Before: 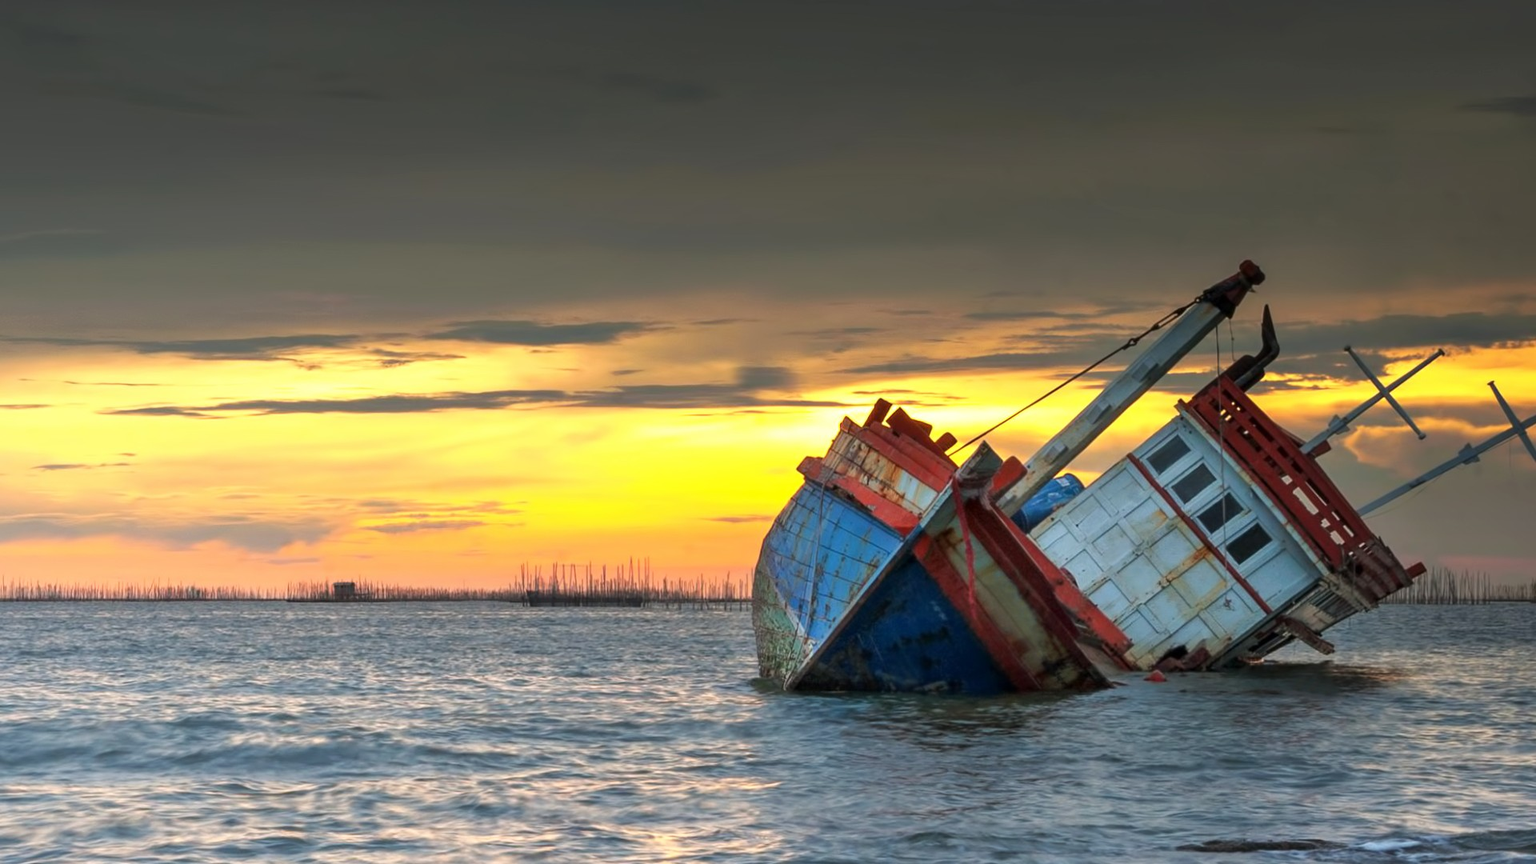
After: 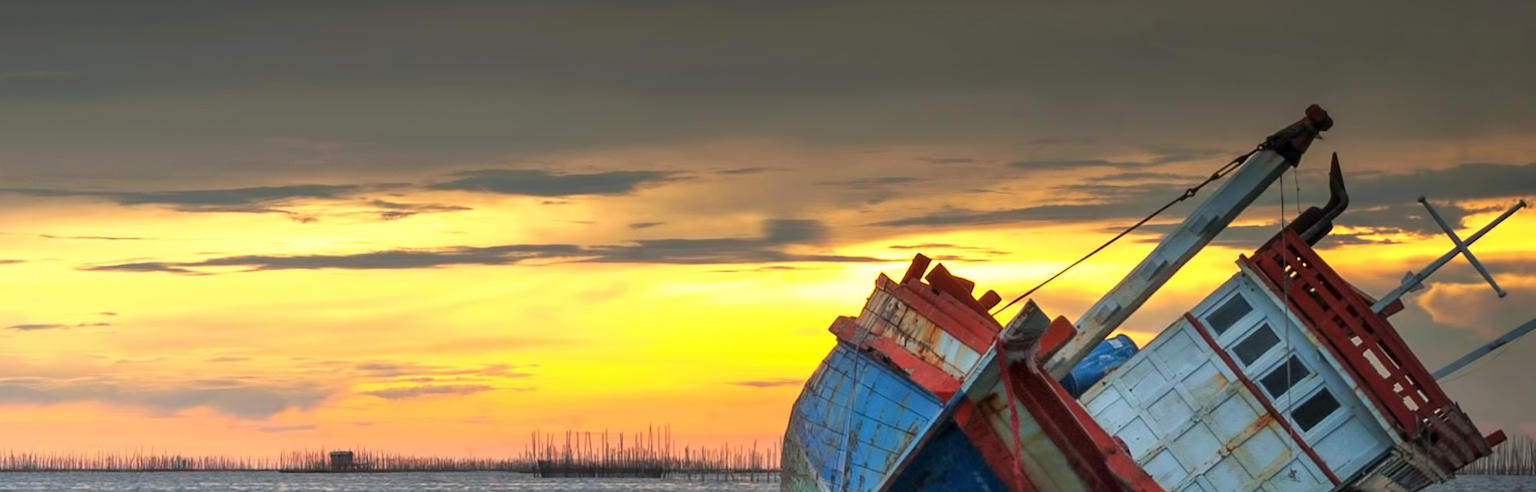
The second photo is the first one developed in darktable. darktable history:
crop: left 1.785%, top 18.911%, right 5.331%, bottom 28.066%
